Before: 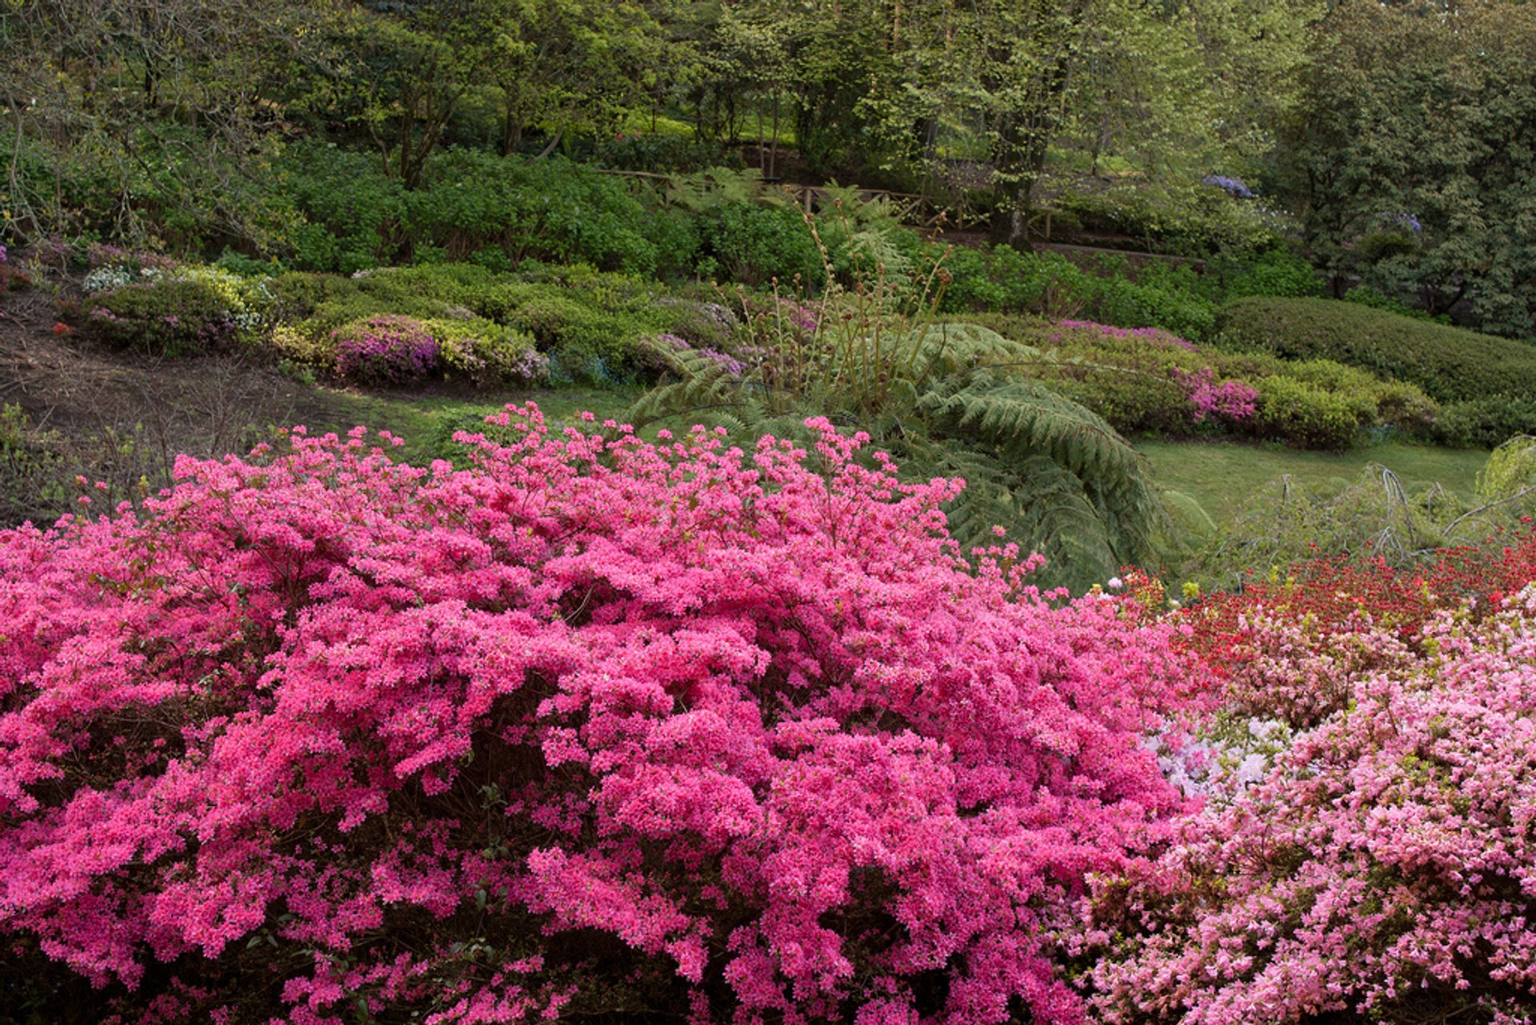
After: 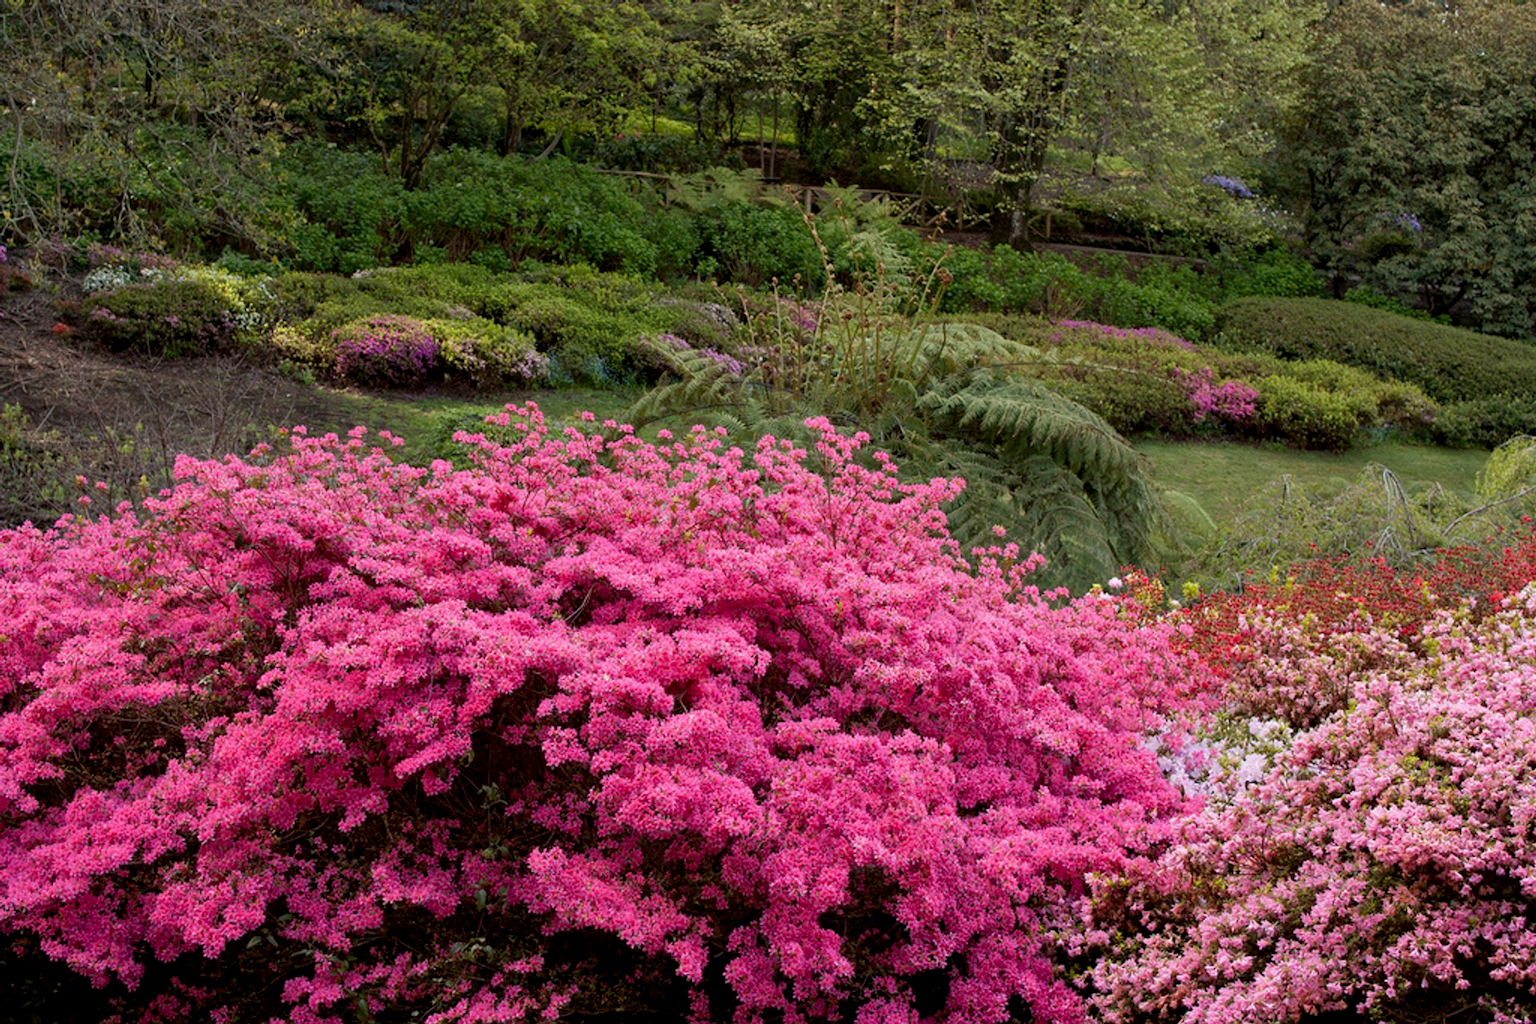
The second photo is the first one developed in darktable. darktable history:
color zones: curves: ch0 [(0, 0.5) (0.143, 0.5) (0.286, 0.5) (0.429, 0.495) (0.571, 0.437) (0.714, 0.44) (0.857, 0.496) (1, 0.5)]
tone equalizer: edges refinement/feathering 500, mask exposure compensation -1.57 EV, preserve details no
exposure: black level correction 0.005, exposure 0.006 EV, compensate highlight preservation false
